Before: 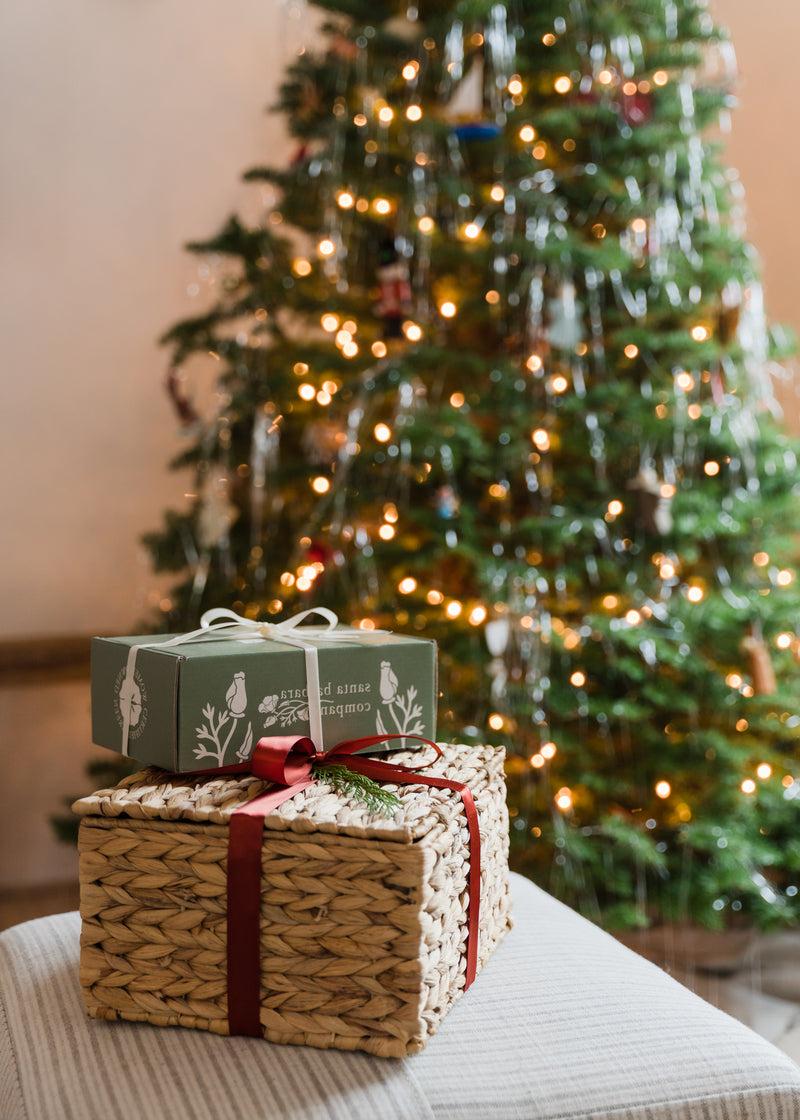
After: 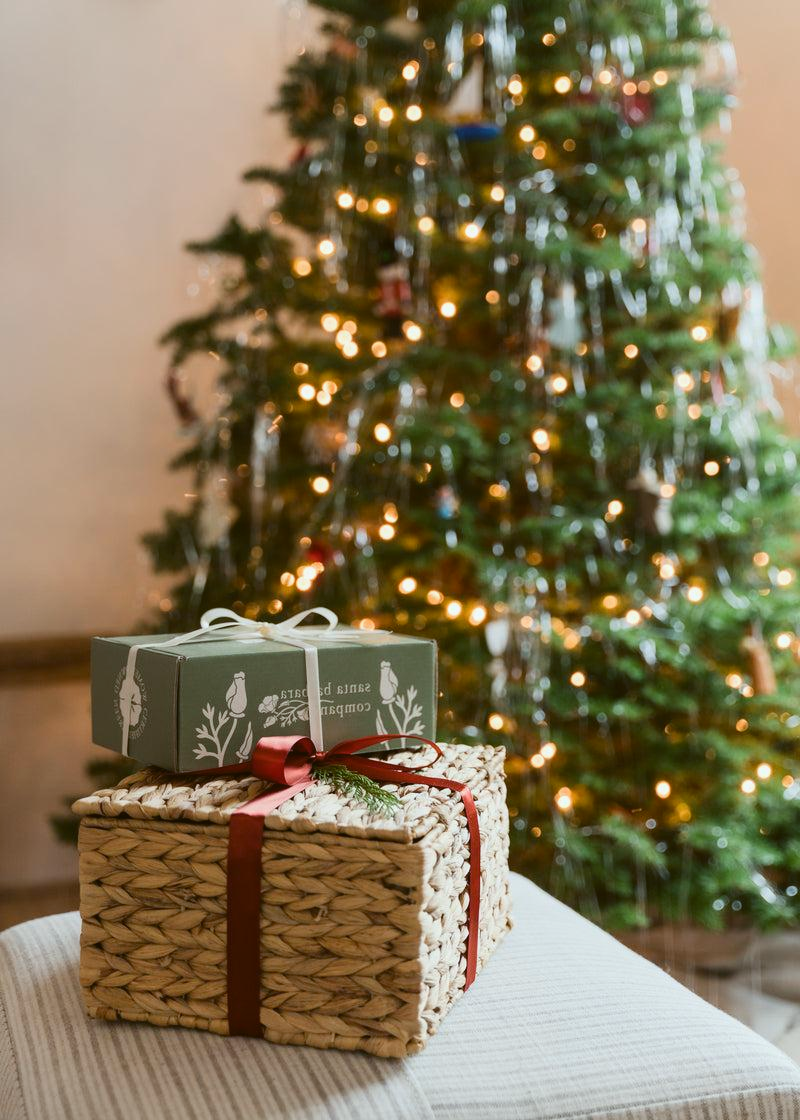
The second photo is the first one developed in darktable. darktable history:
contrast brightness saturation: contrast 0.1, brightness 0.02, saturation 0.02
color balance: lift [1.004, 1.002, 1.002, 0.998], gamma [1, 1.007, 1.002, 0.993], gain [1, 0.977, 1.013, 1.023], contrast -3.64%
